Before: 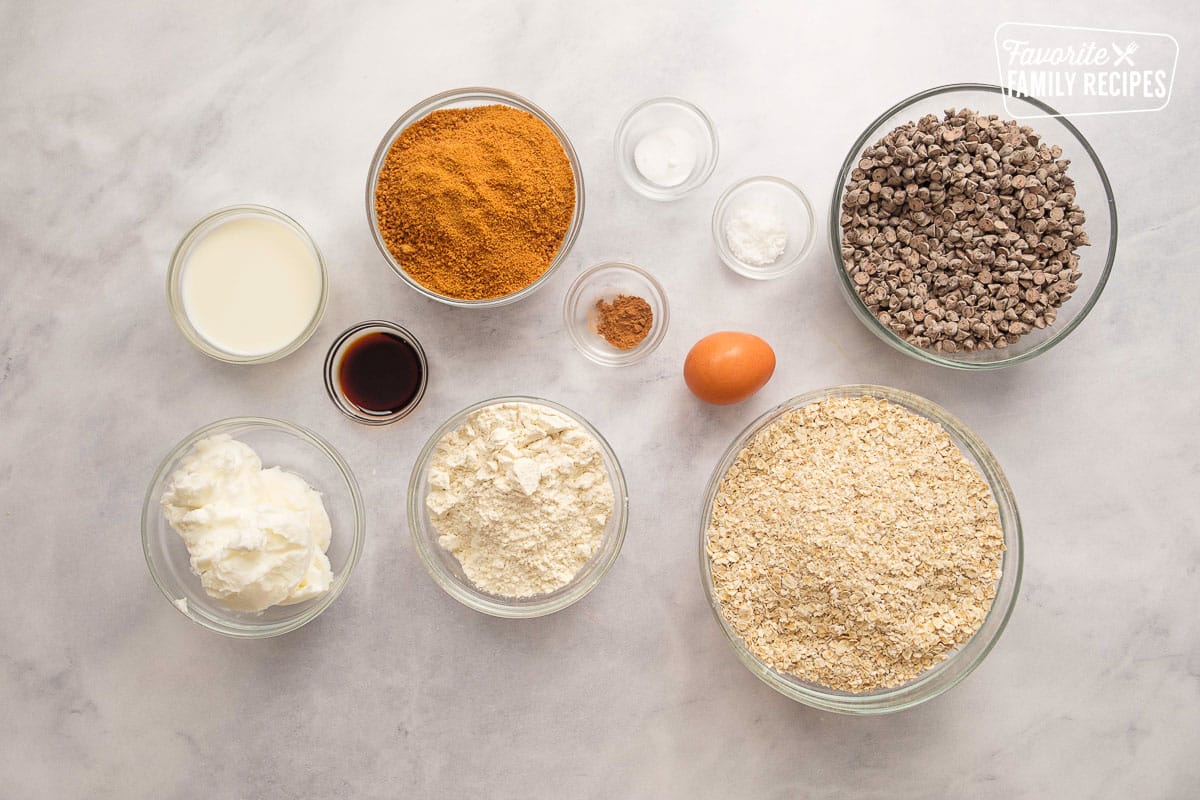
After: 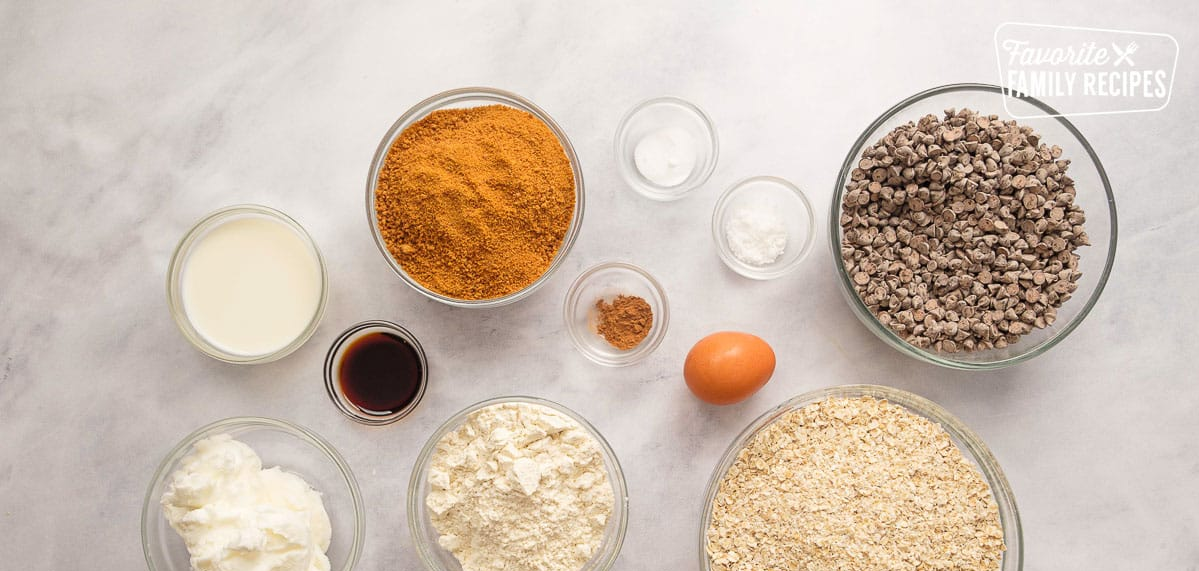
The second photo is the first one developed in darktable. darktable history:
crop: bottom 28.542%
